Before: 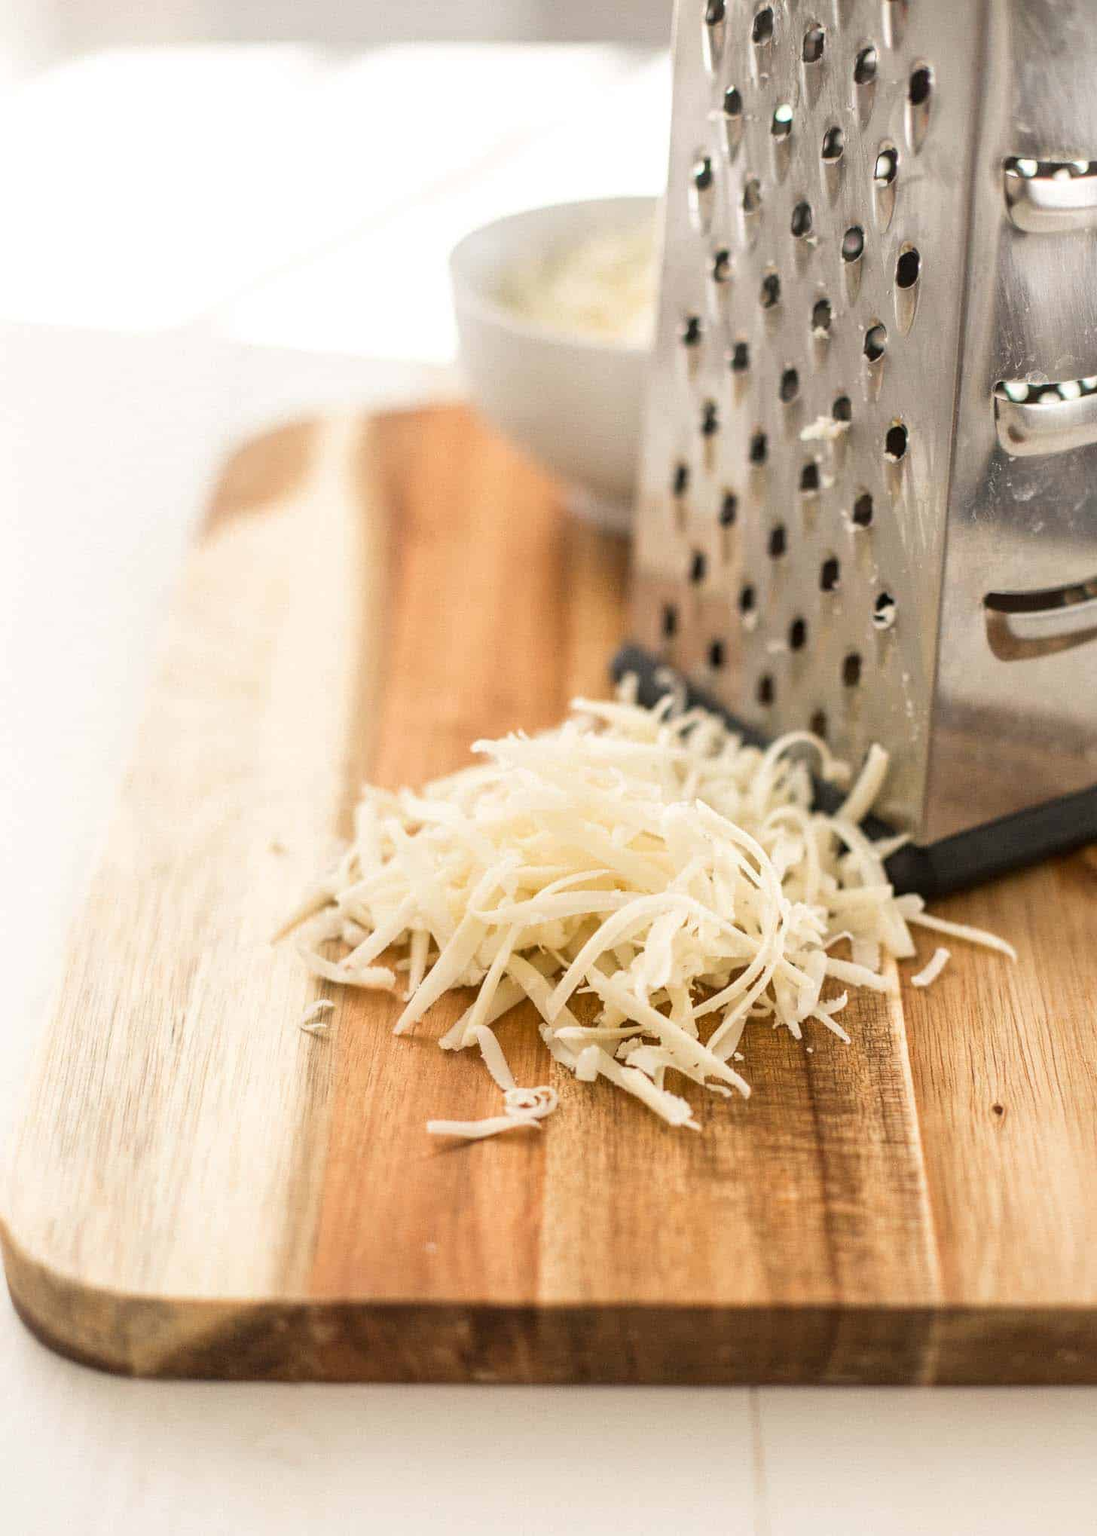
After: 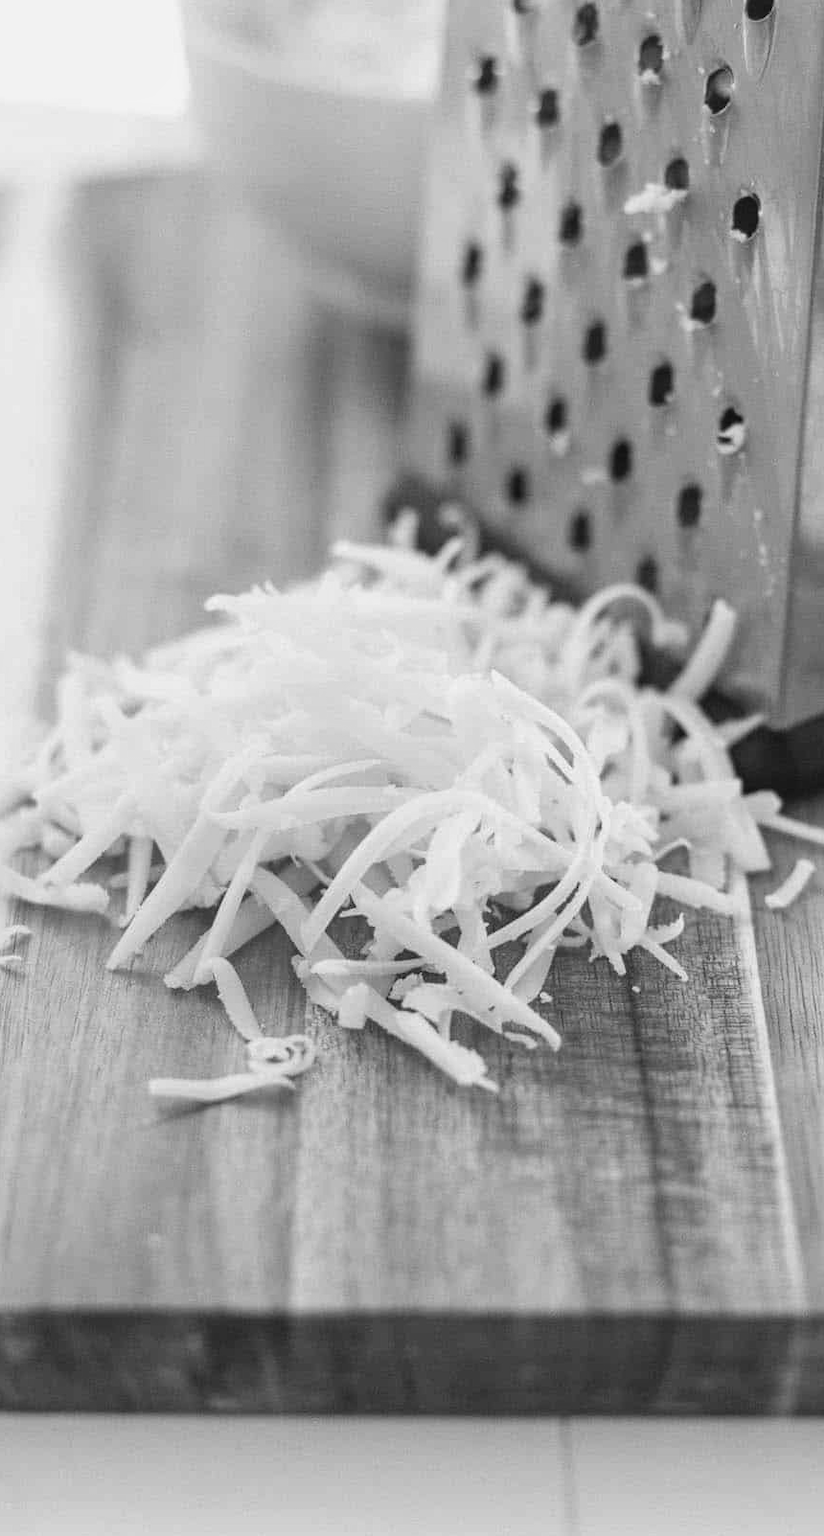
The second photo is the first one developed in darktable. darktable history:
monochrome: a 32, b 64, size 2.3
color balance: lift [1.005, 1.002, 0.998, 0.998], gamma [1, 1.021, 1.02, 0.979], gain [0.923, 1.066, 1.056, 0.934]
crop and rotate: left 28.256%, top 17.734%, right 12.656%, bottom 3.573%
